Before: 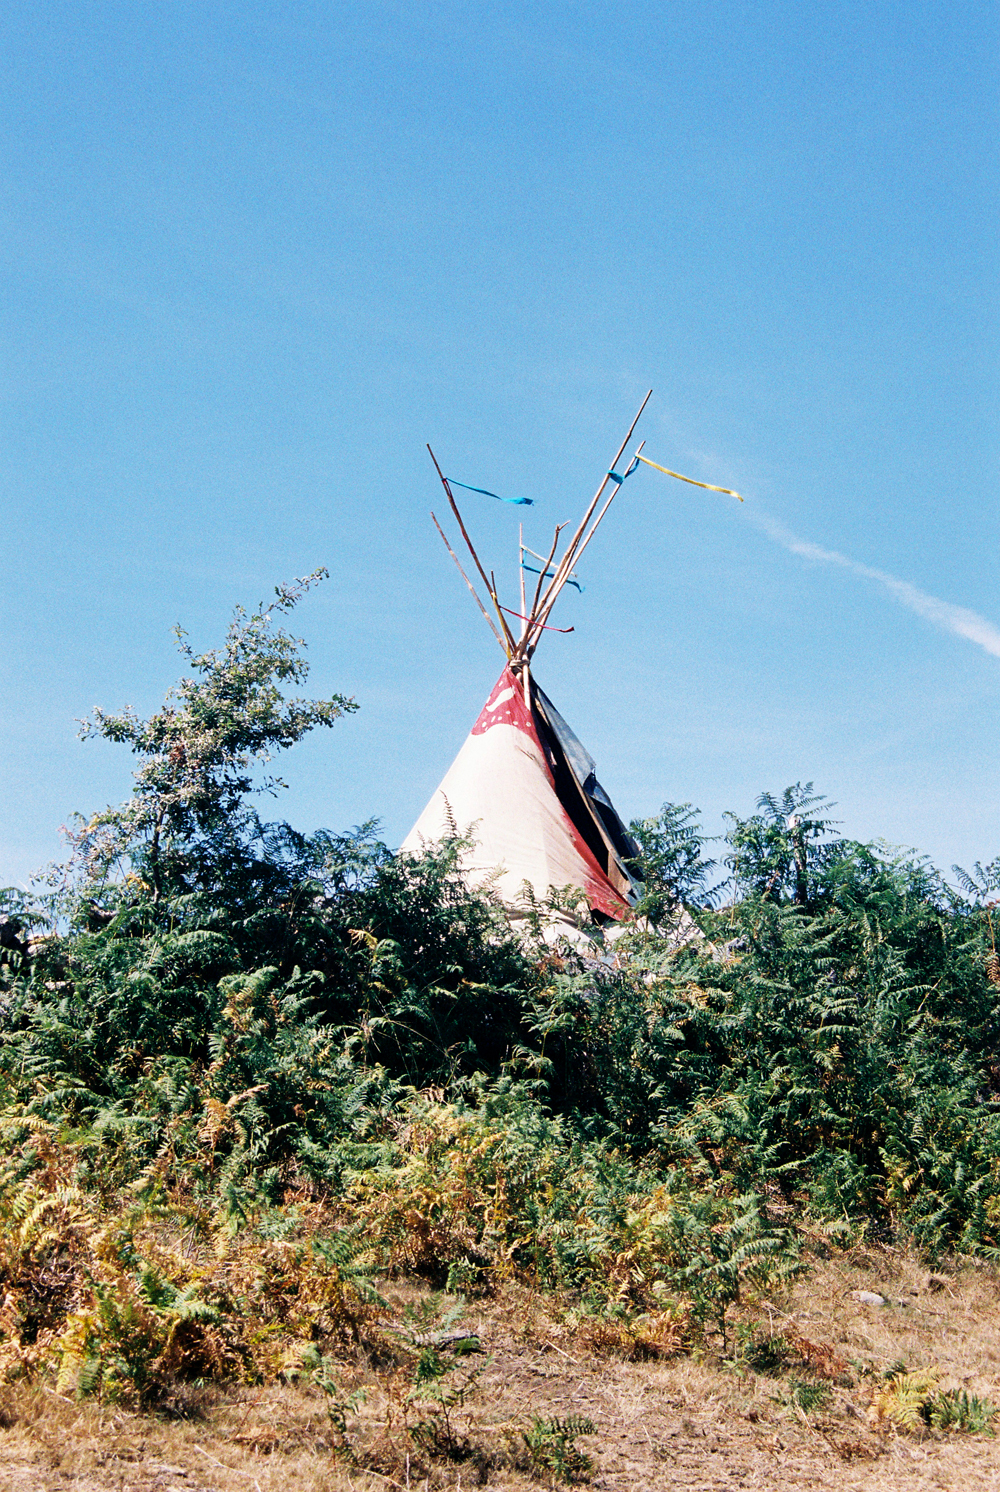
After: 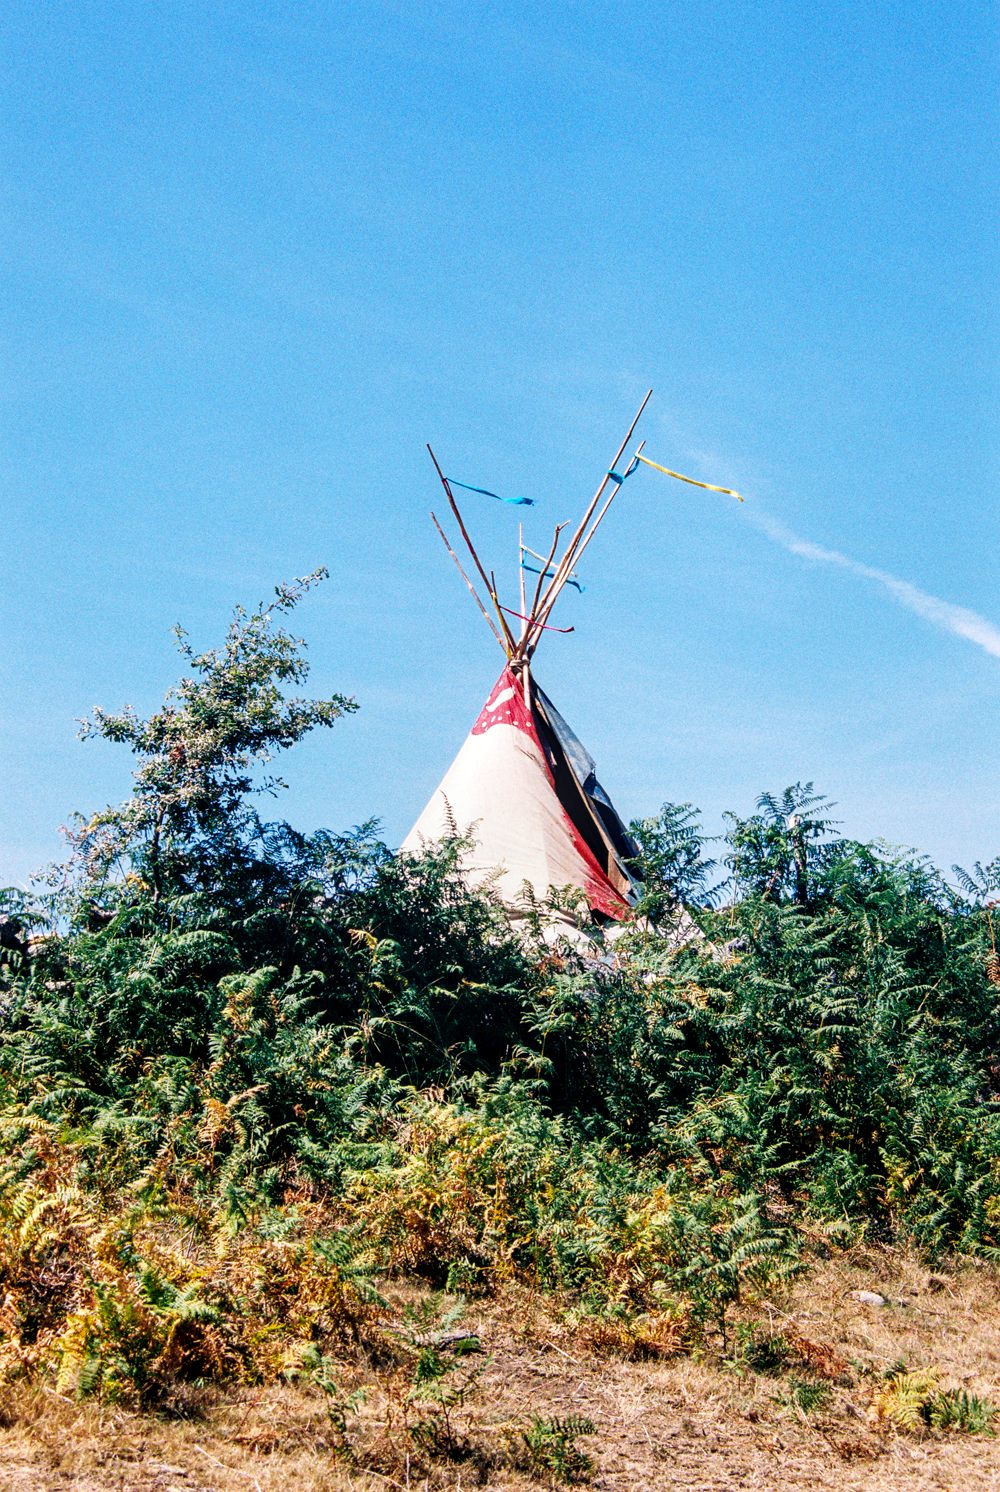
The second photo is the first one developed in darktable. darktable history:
contrast brightness saturation: contrast 0.085, saturation 0.196
local contrast: detail 130%
